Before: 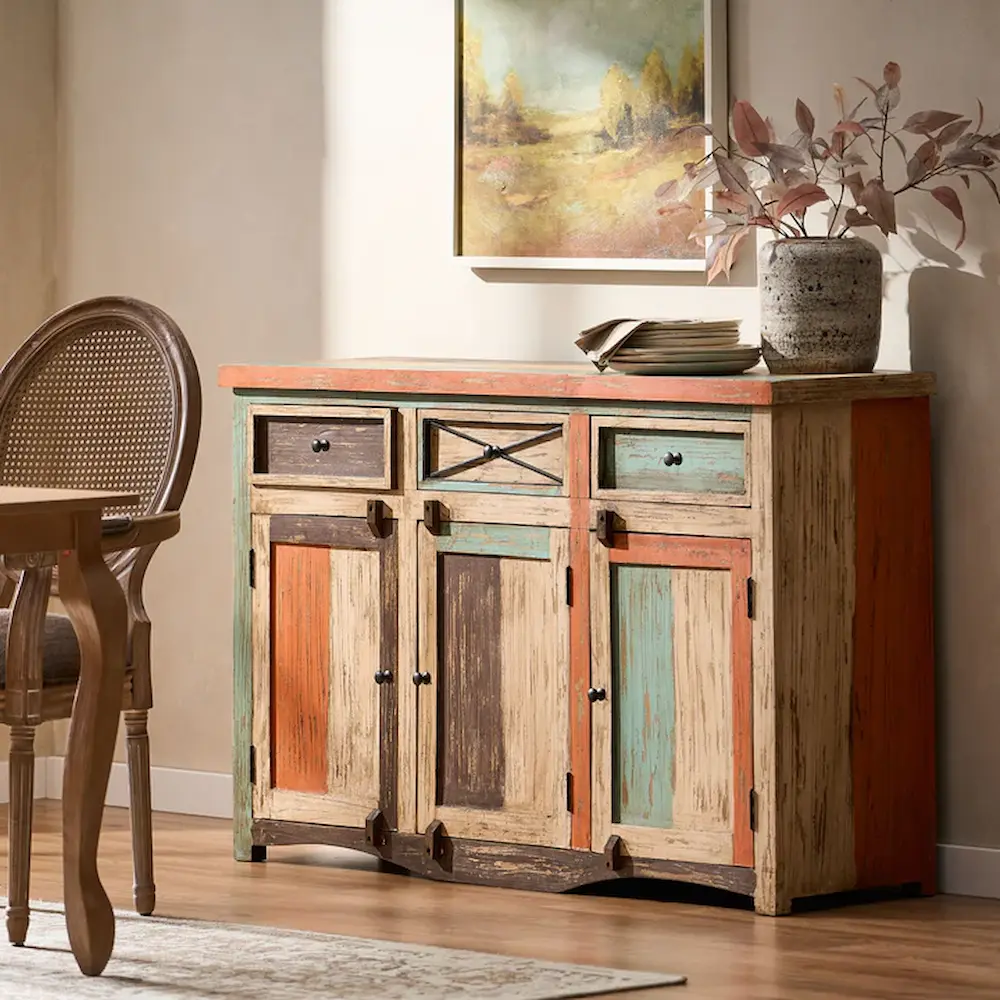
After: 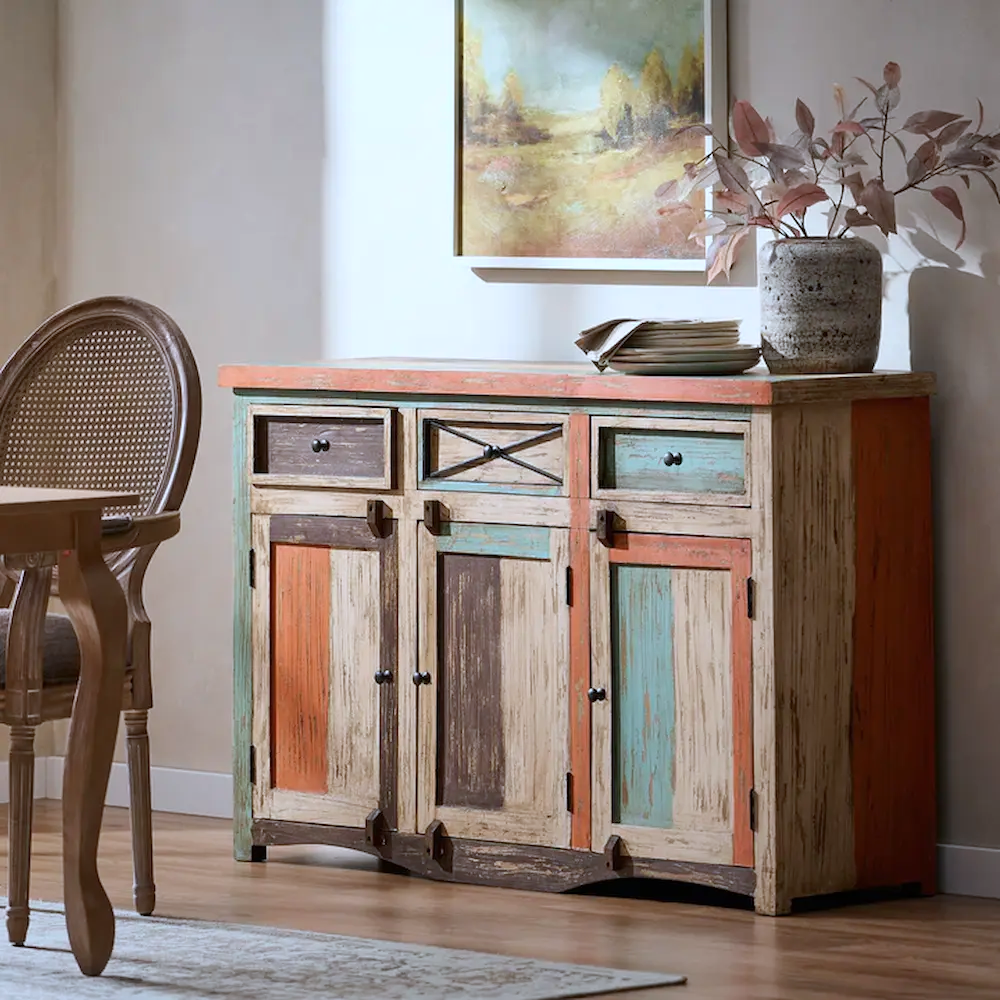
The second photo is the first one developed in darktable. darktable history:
vibrance: vibrance 15%
graduated density: rotation -180°, offset 24.95
color calibration: illuminant as shot in camera, x 0.378, y 0.381, temperature 4093.13 K, saturation algorithm version 1 (2020)
